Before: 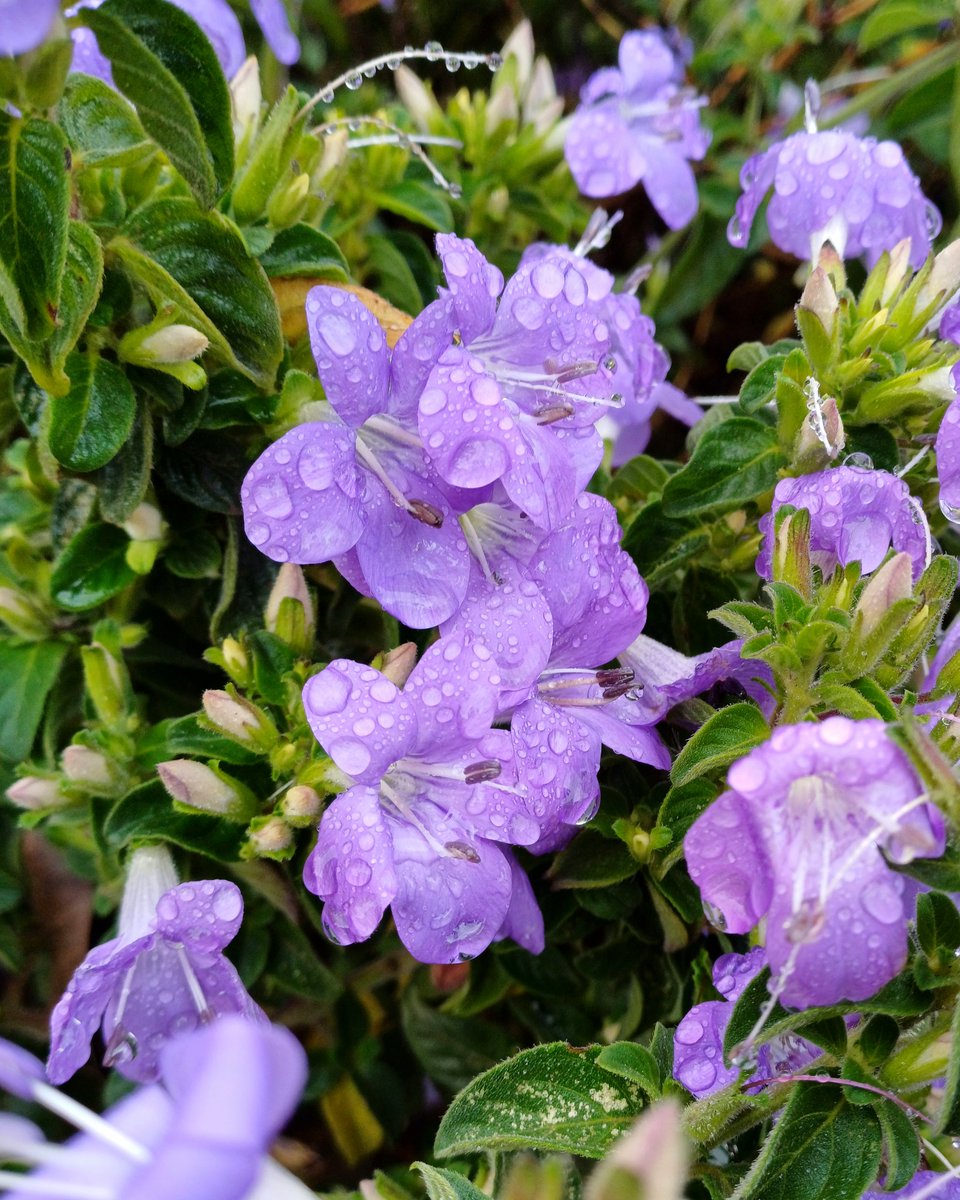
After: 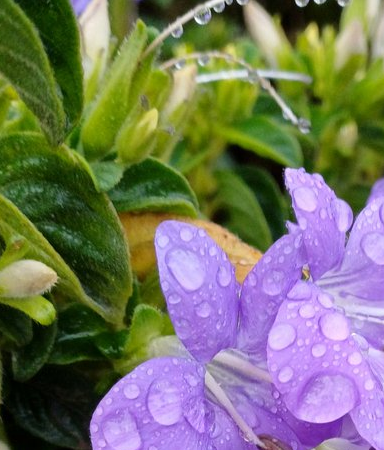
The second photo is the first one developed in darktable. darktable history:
crop: left 15.753%, top 5.44%, right 44.186%, bottom 56.995%
